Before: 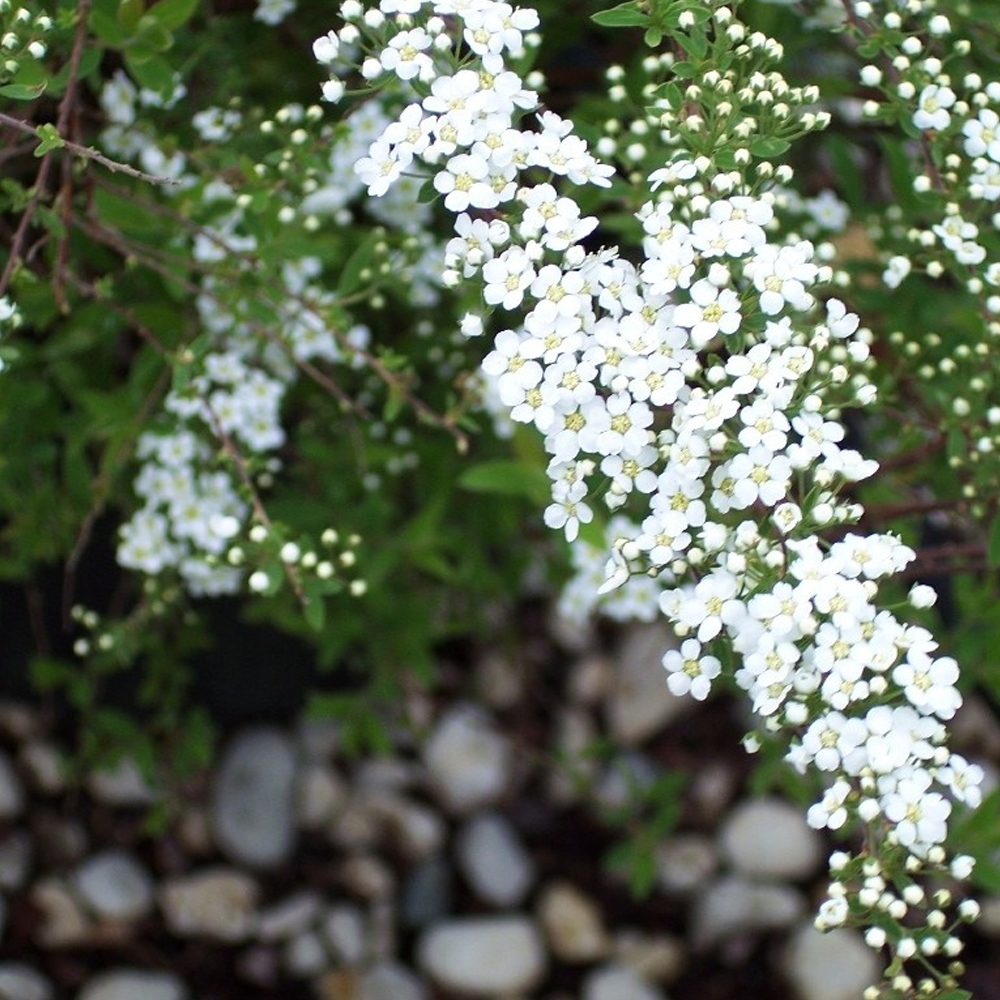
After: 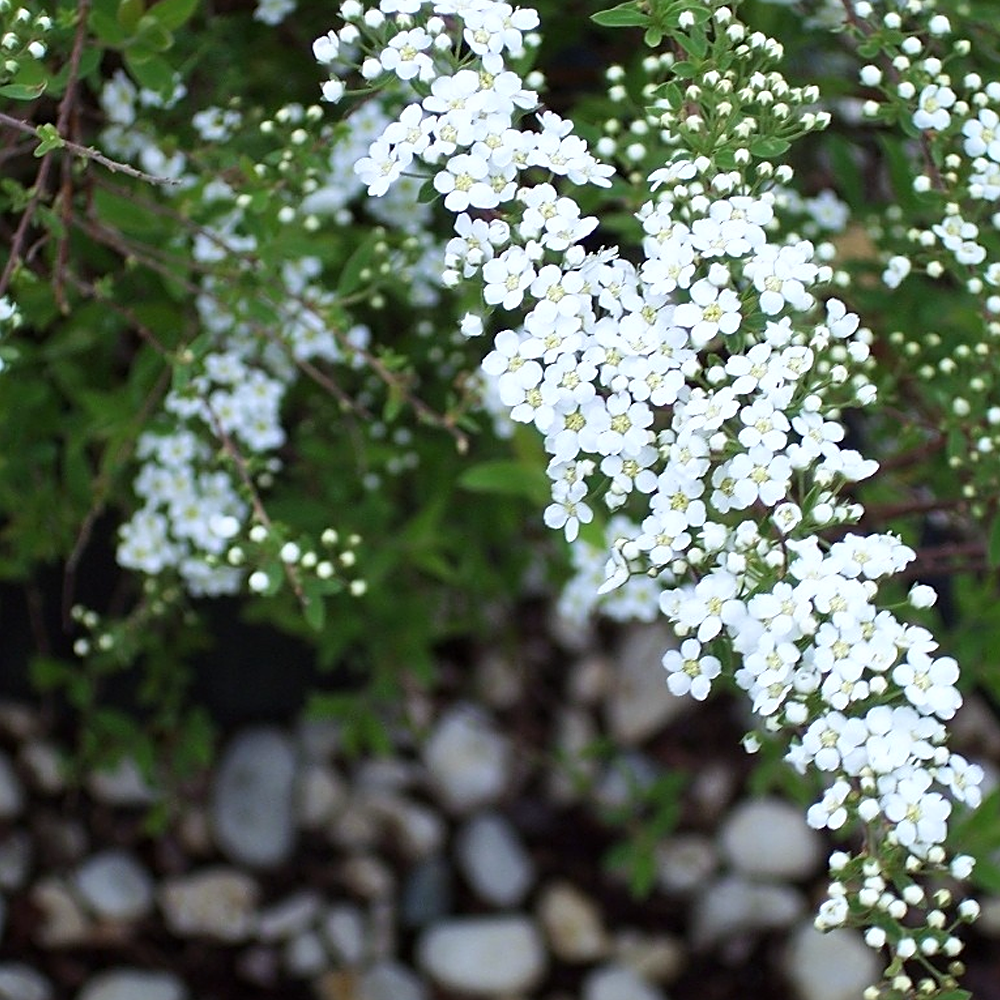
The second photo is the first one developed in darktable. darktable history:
white balance: red 0.967, blue 1.049
sharpen: on, module defaults
